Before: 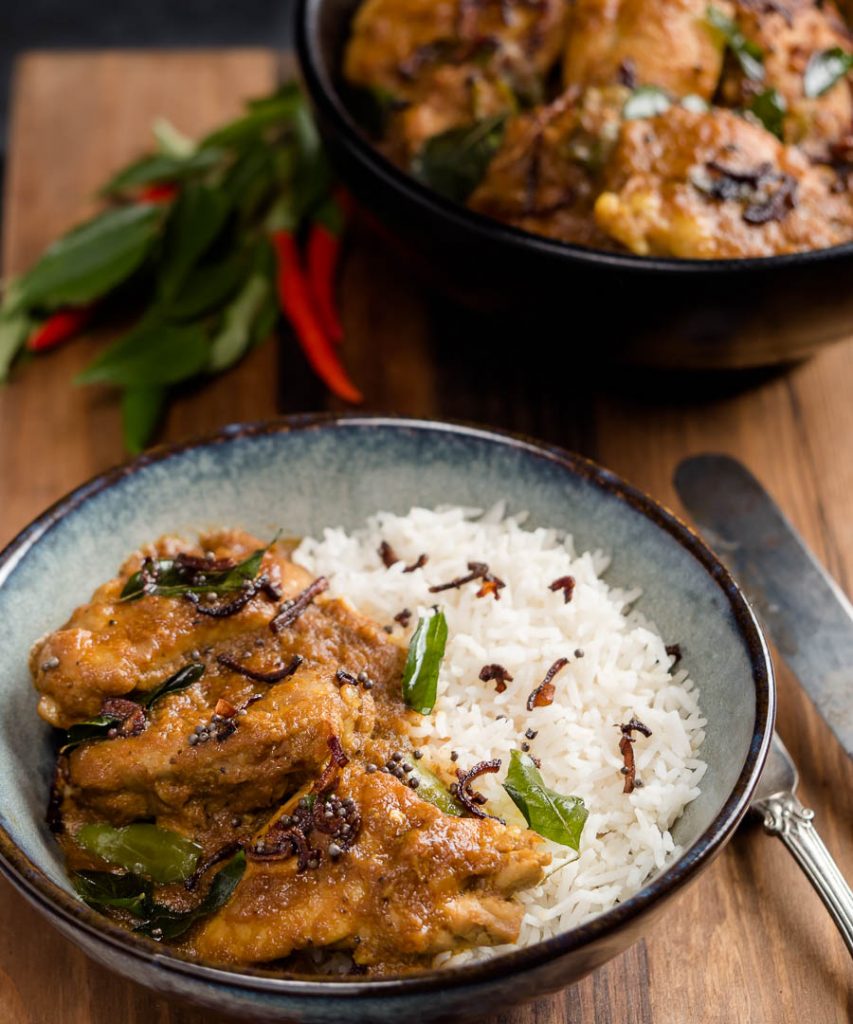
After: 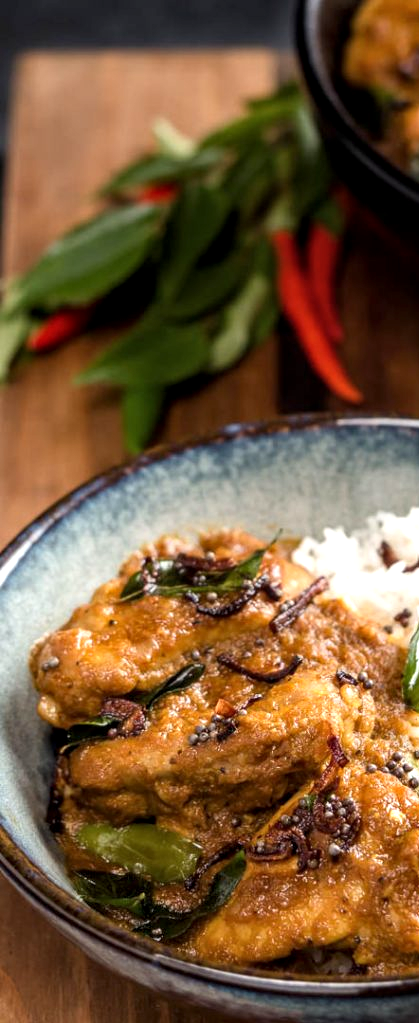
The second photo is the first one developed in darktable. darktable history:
crop and rotate: left 0%, top 0%, right 50.845%
local contrast: on, module defaults
exposure: black level correction 0, exposure 0.5 EV, compensate highlight preservation false
